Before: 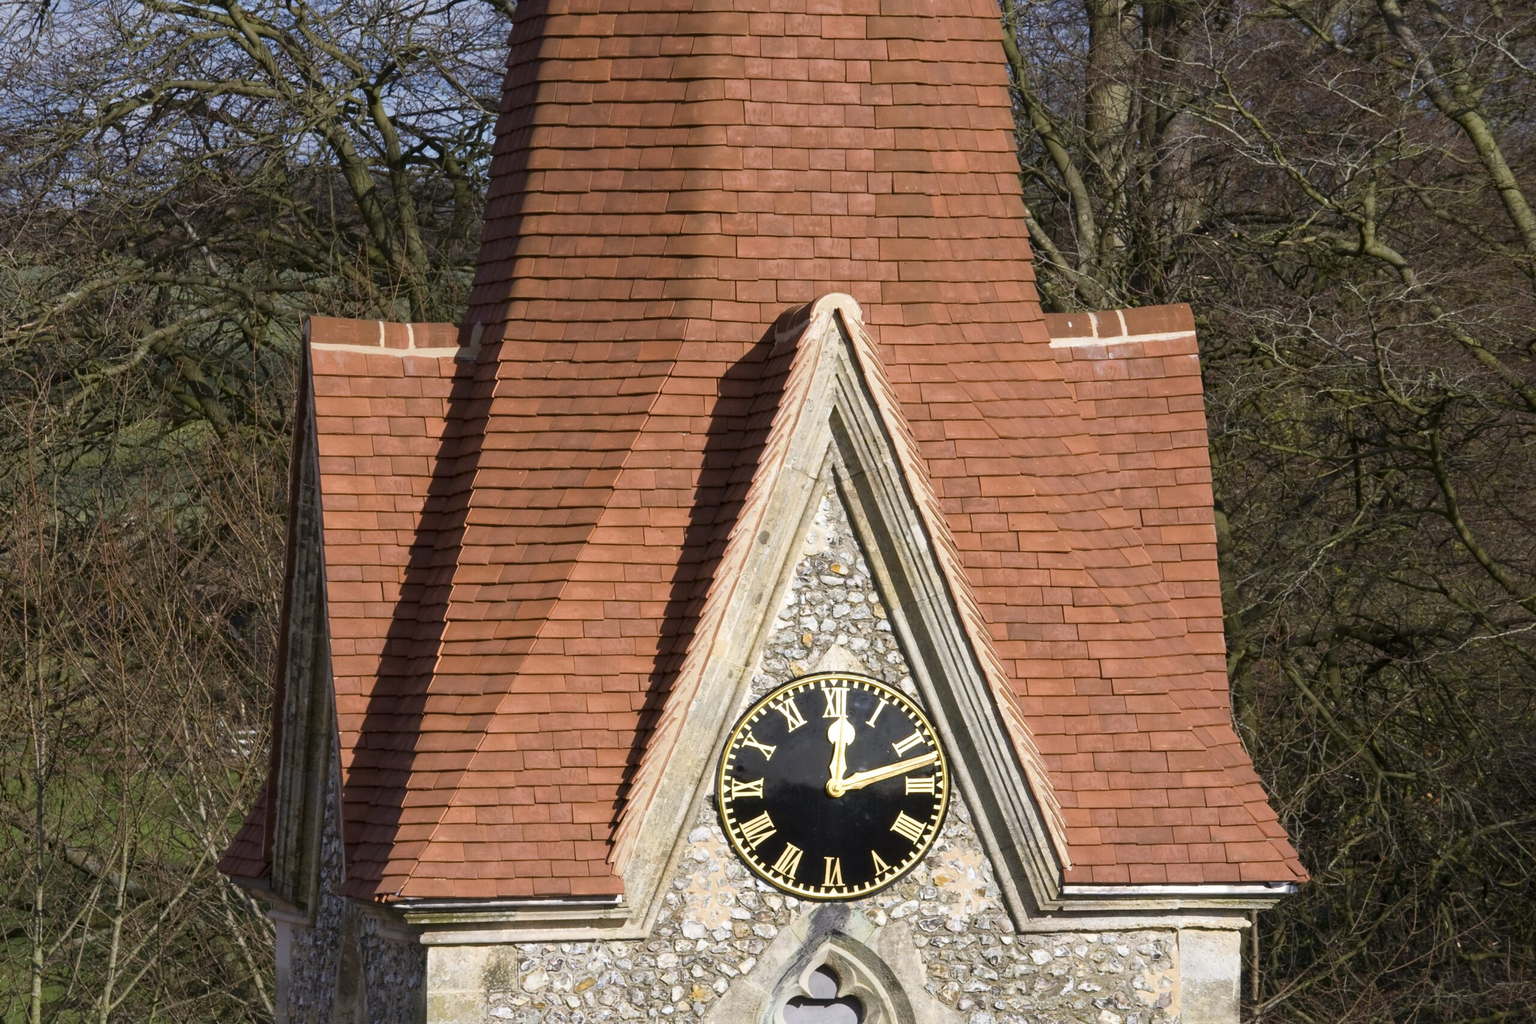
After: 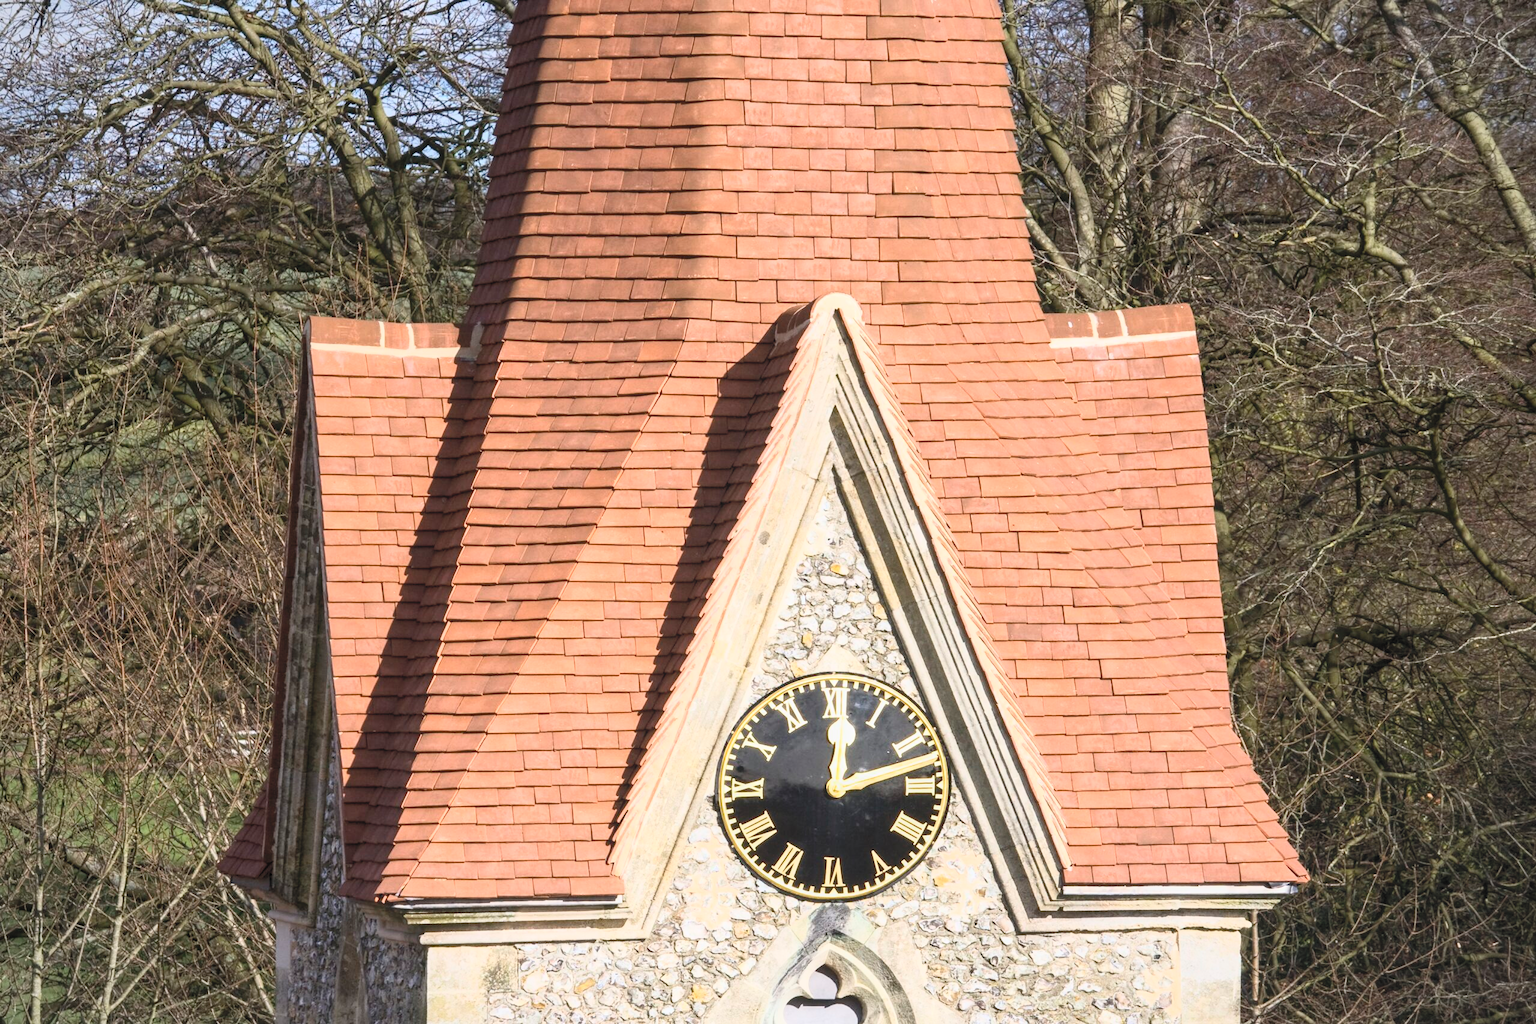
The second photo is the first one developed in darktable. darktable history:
vignetting: fall-off start 97.17%, brightness -0.288, width/height ratio 1.187, unbound false
local contrast: detail 109%
contrast brightness saturation: contrast 0.387, brightness 0.524
